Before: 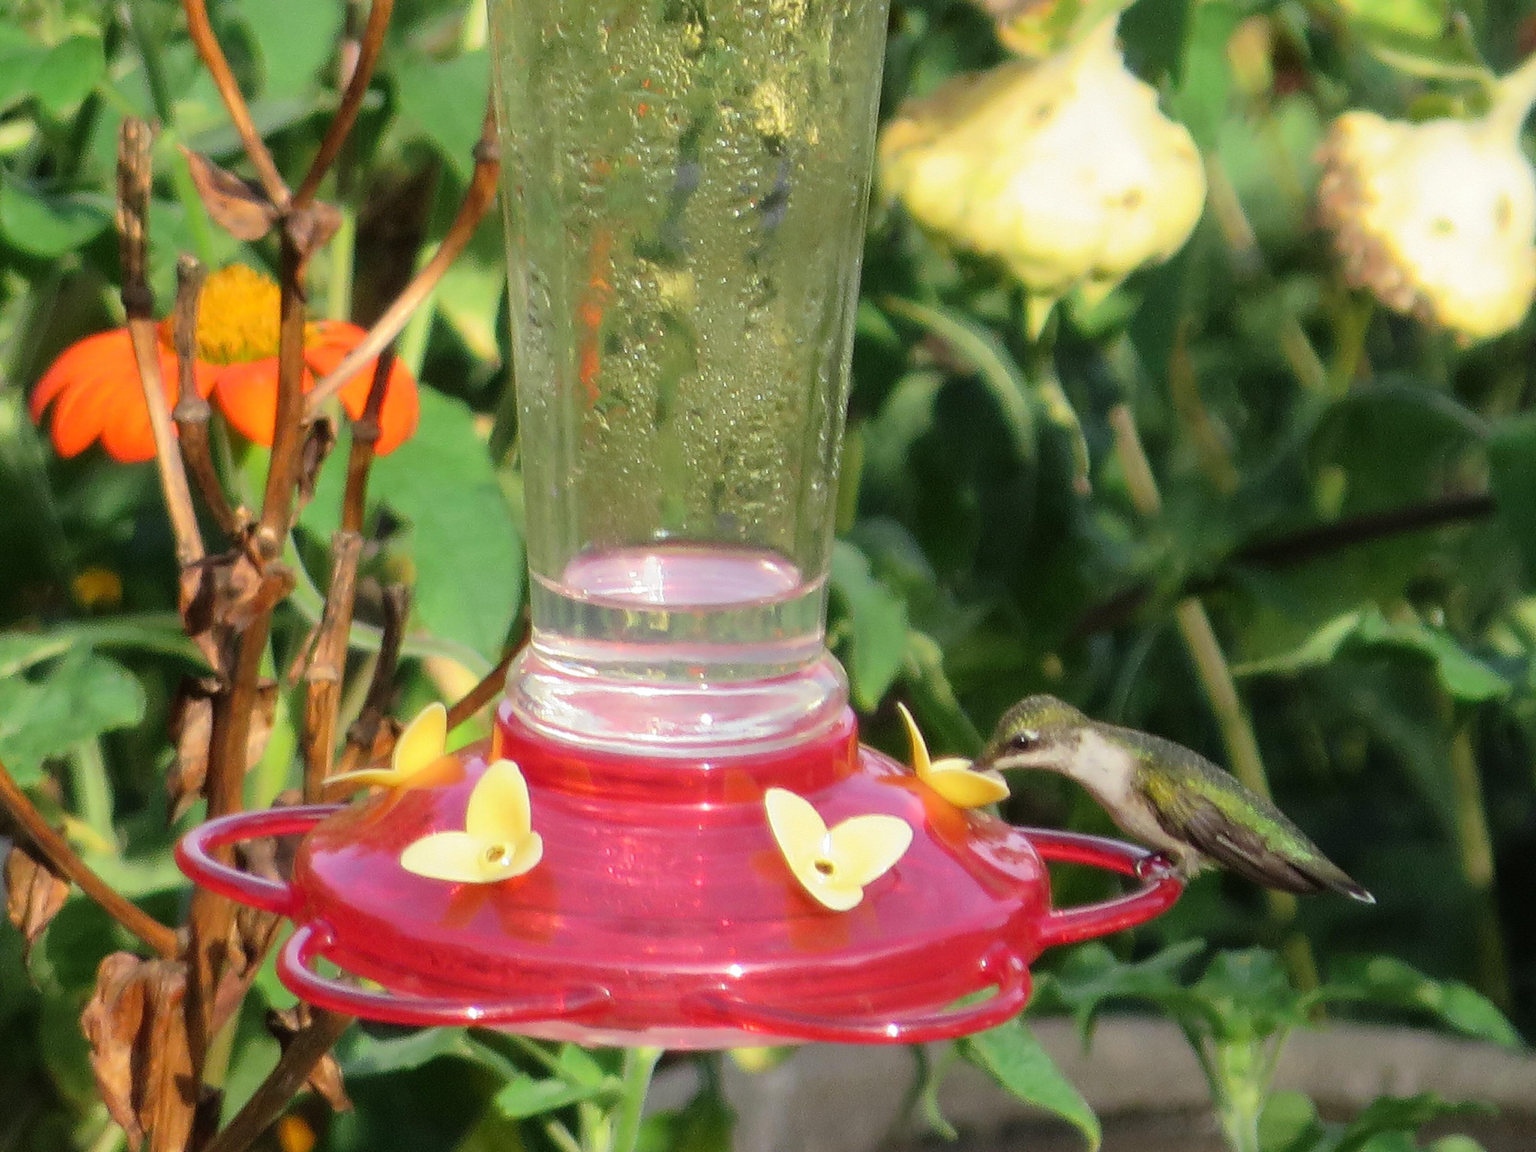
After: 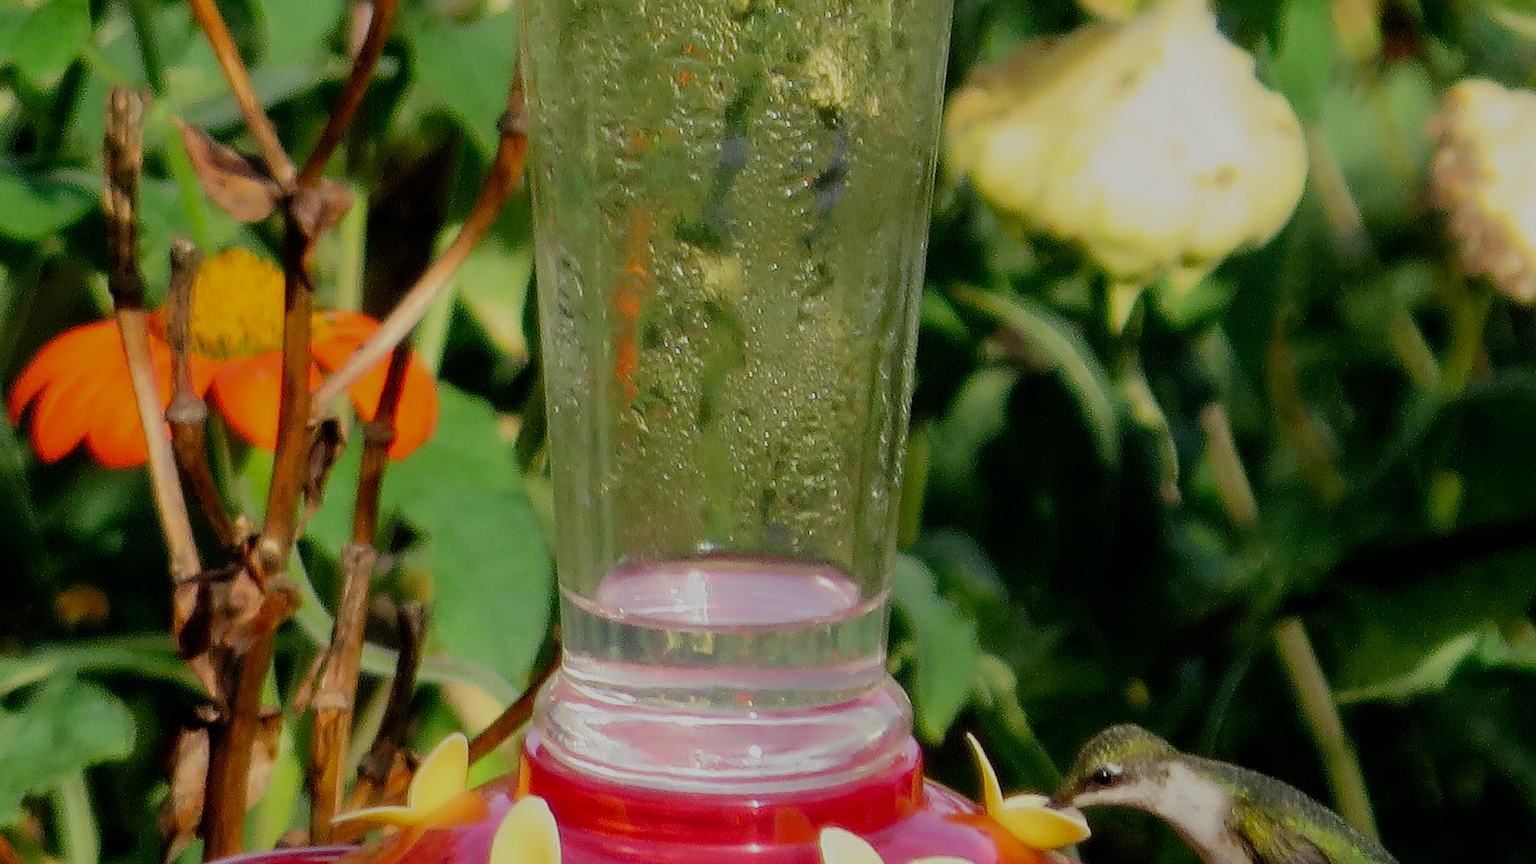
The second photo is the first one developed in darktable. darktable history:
sharpen: on, module defaults
filmic rgb: middle gray luminance 29%, black relative exposure -10.3 EV, white relative exposure 5.5 EV, threshold 6 EV, target black luminance 0%, hardness 3.95, latitude 2.04%, contrast 1.132, highlights saturation mix 5%, shadows ↔ highlights balance 15.11%, add noise in highlights 0, preserve chrominance no, color science v3 (2019), use custom middle-gray values true, iterations of high-quality reconstruction 0, contrast in highlights soft, enable highlight reconstruction true
crop: left 1.509%, top 3.452%, right 7.696%, bottom 28.452%
